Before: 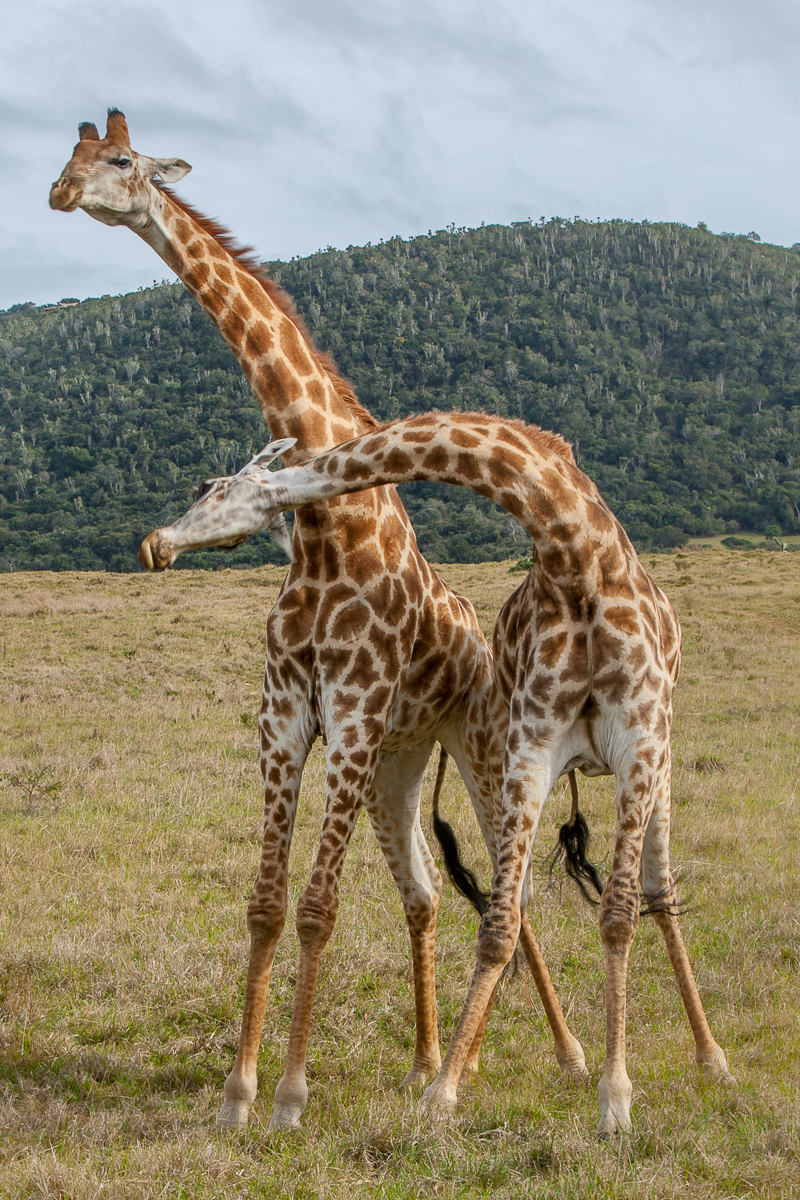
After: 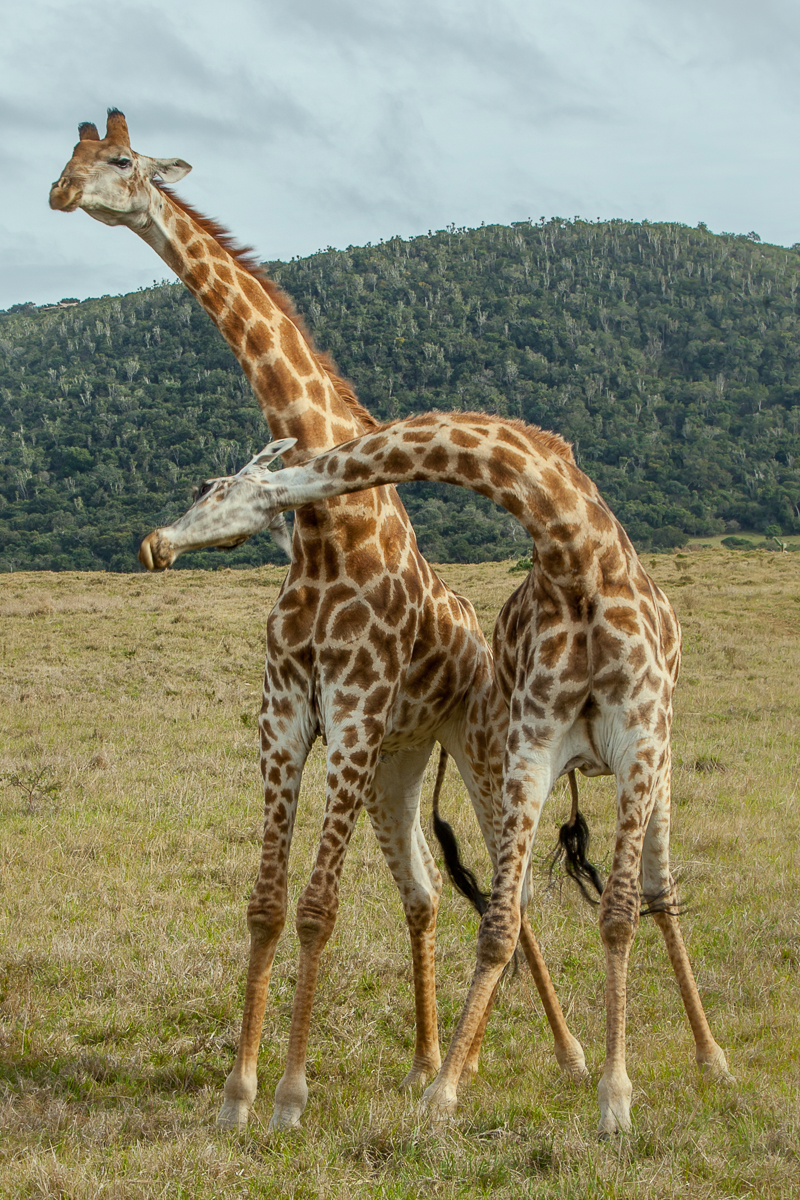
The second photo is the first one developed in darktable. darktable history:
tone equalizer: on, module defaults
color correction: highlights a* -4.73, highlights b* 5.06, saturation 0.97
